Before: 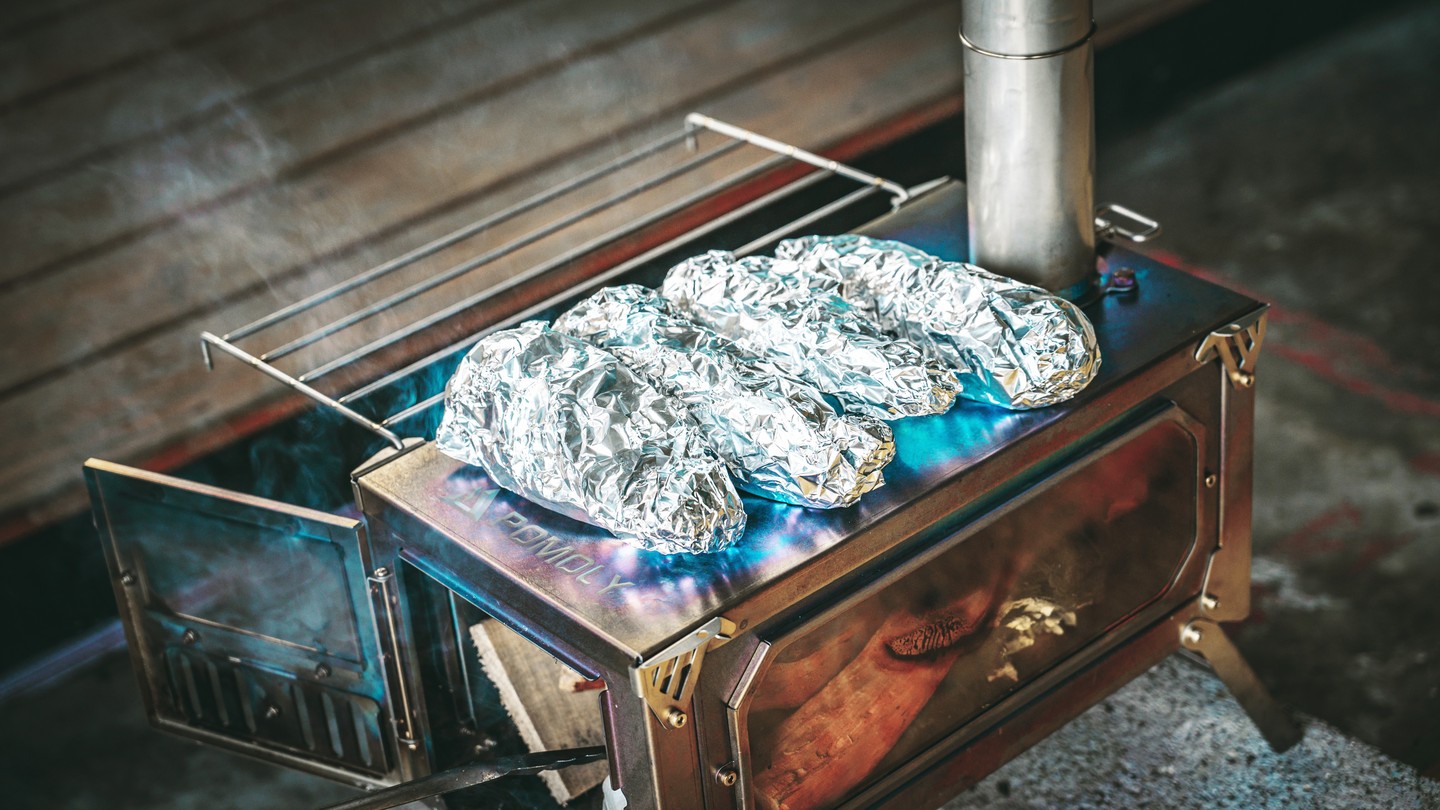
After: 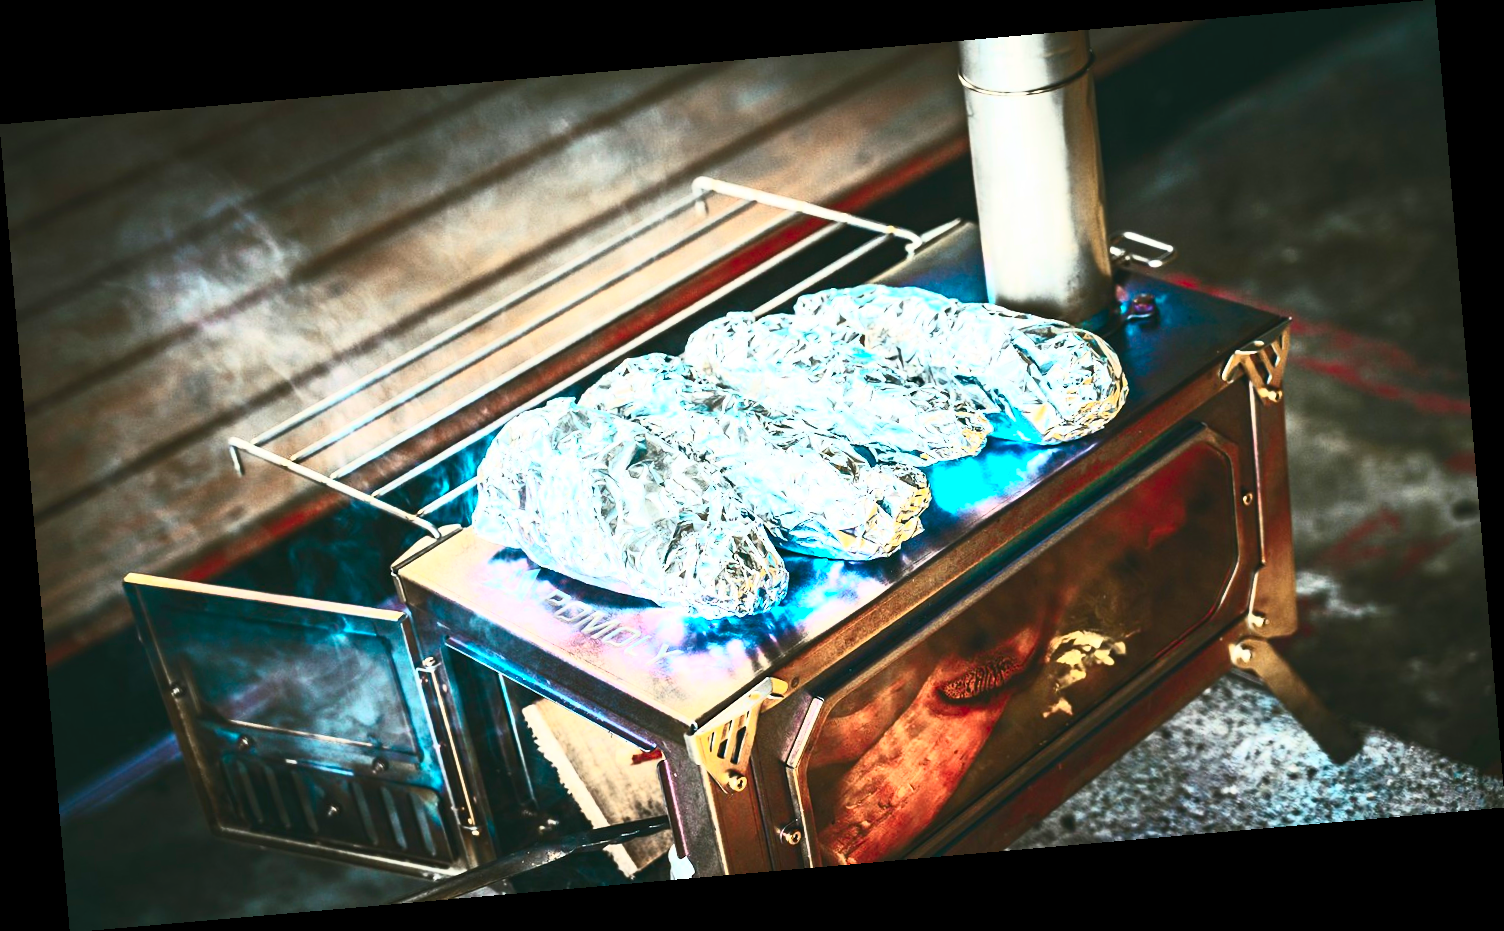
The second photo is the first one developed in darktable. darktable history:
contrast brightness saturation: contrast 0.83, brightness 0.59, saturation 0.59
rotate and perspective: rotation -4.98°, automatic cropping off
